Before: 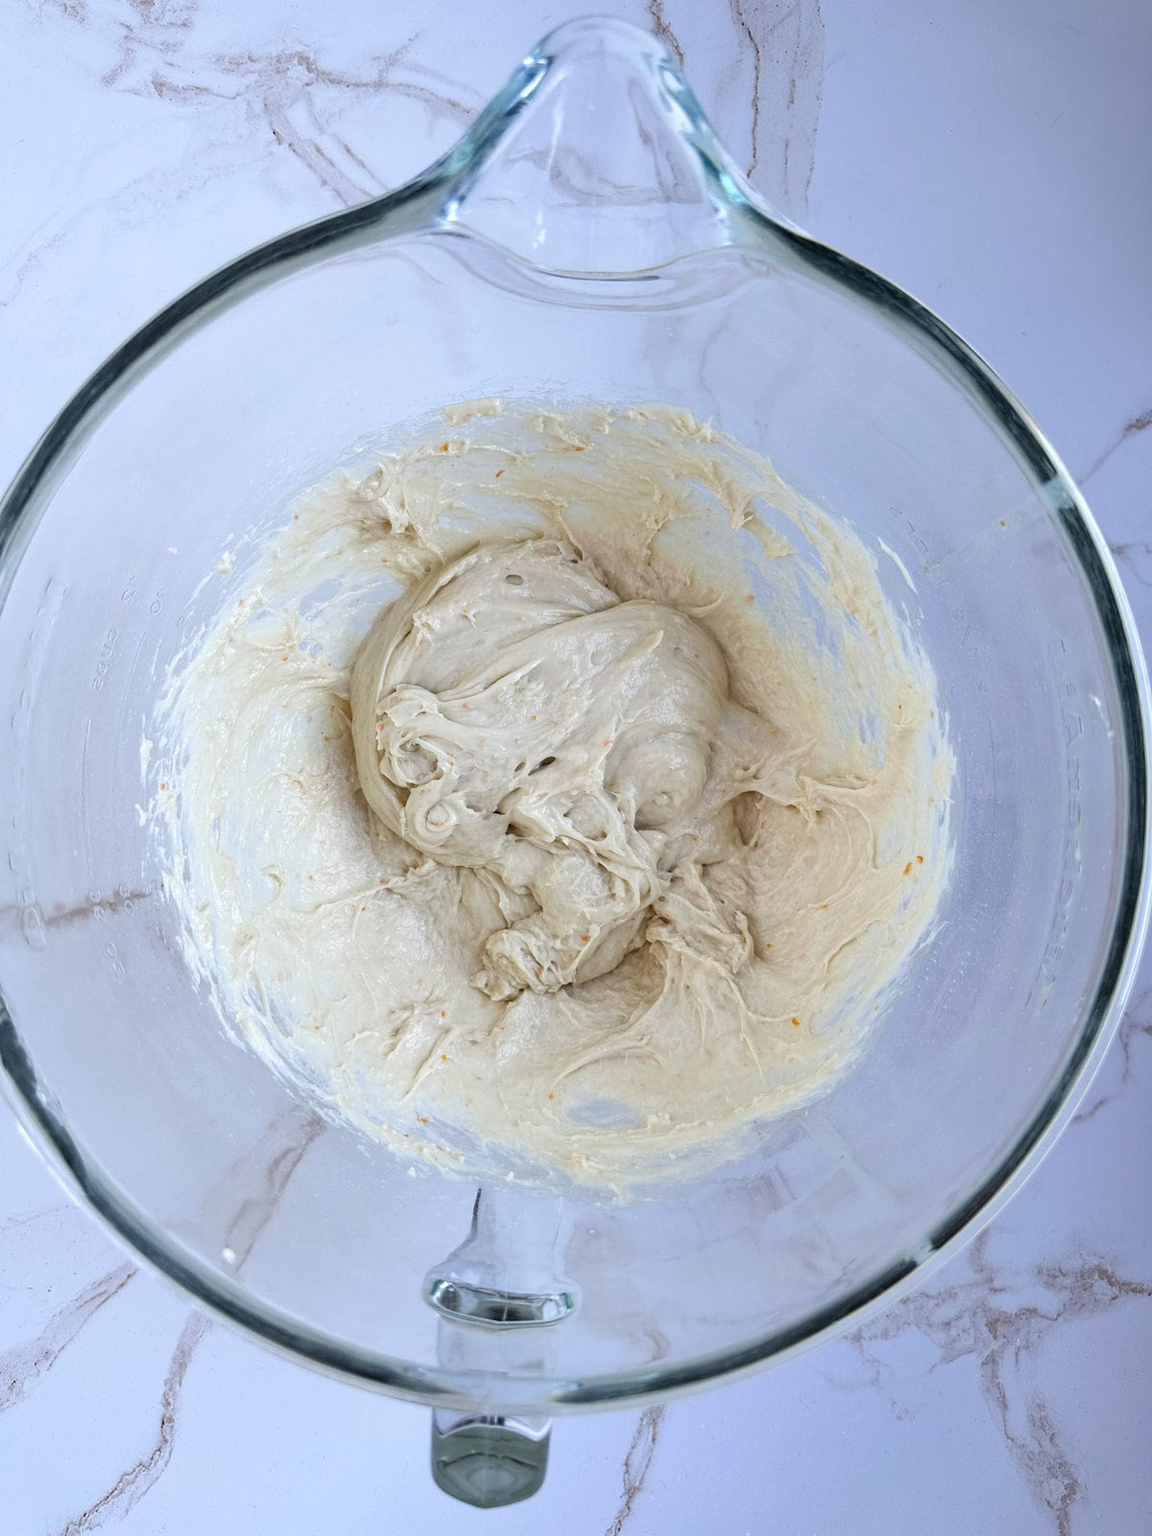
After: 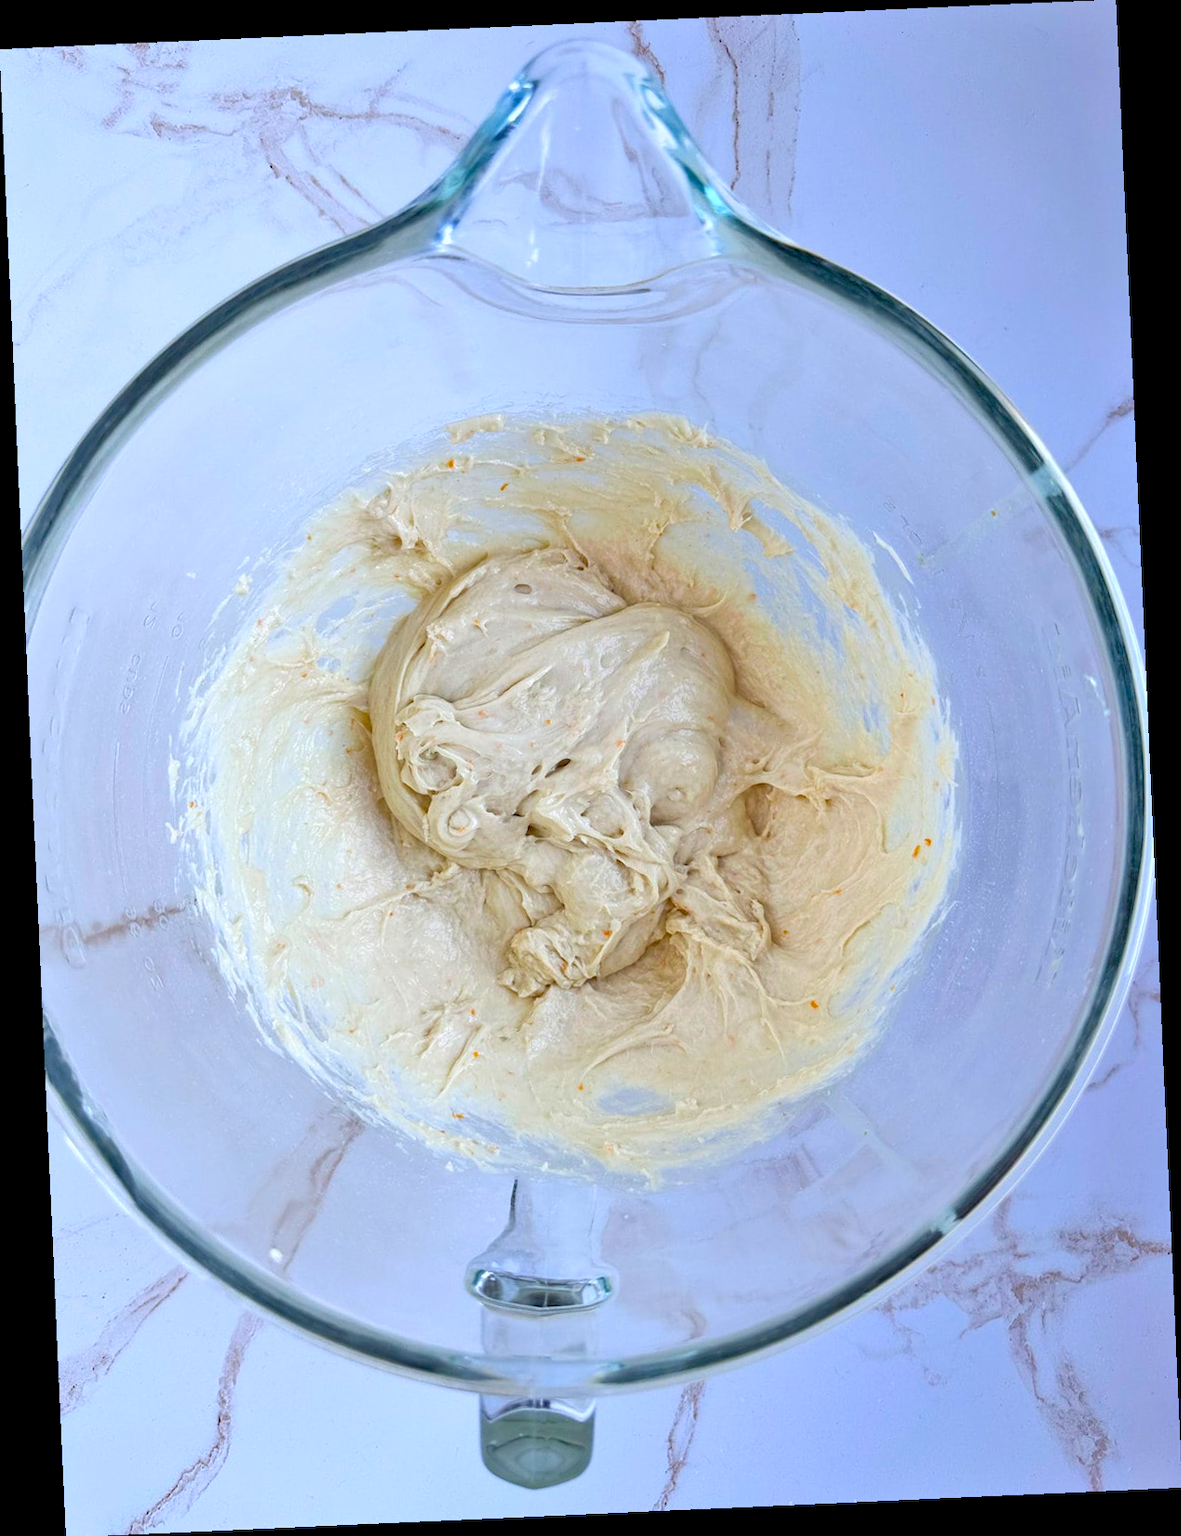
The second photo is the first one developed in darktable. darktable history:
contrast brightness saturation: contrast 0.04, saturation 0.16
tone equalizer: -7 EV 0.15 EV, -6 EV 0.6 EV, -5 EV 1.15 EV, -4 EV 1.33 EV, -3 EV 1.15 EV, -2 EV 0.6 EV, -1 EV 0.15 EV, mask exposure compensation -0.5 EV
color balance rgb: perceptual saturation grading › global saturation 20%, global vibrance 20%
rotate and perspective: rotation -2.56°, automatic cropping off
